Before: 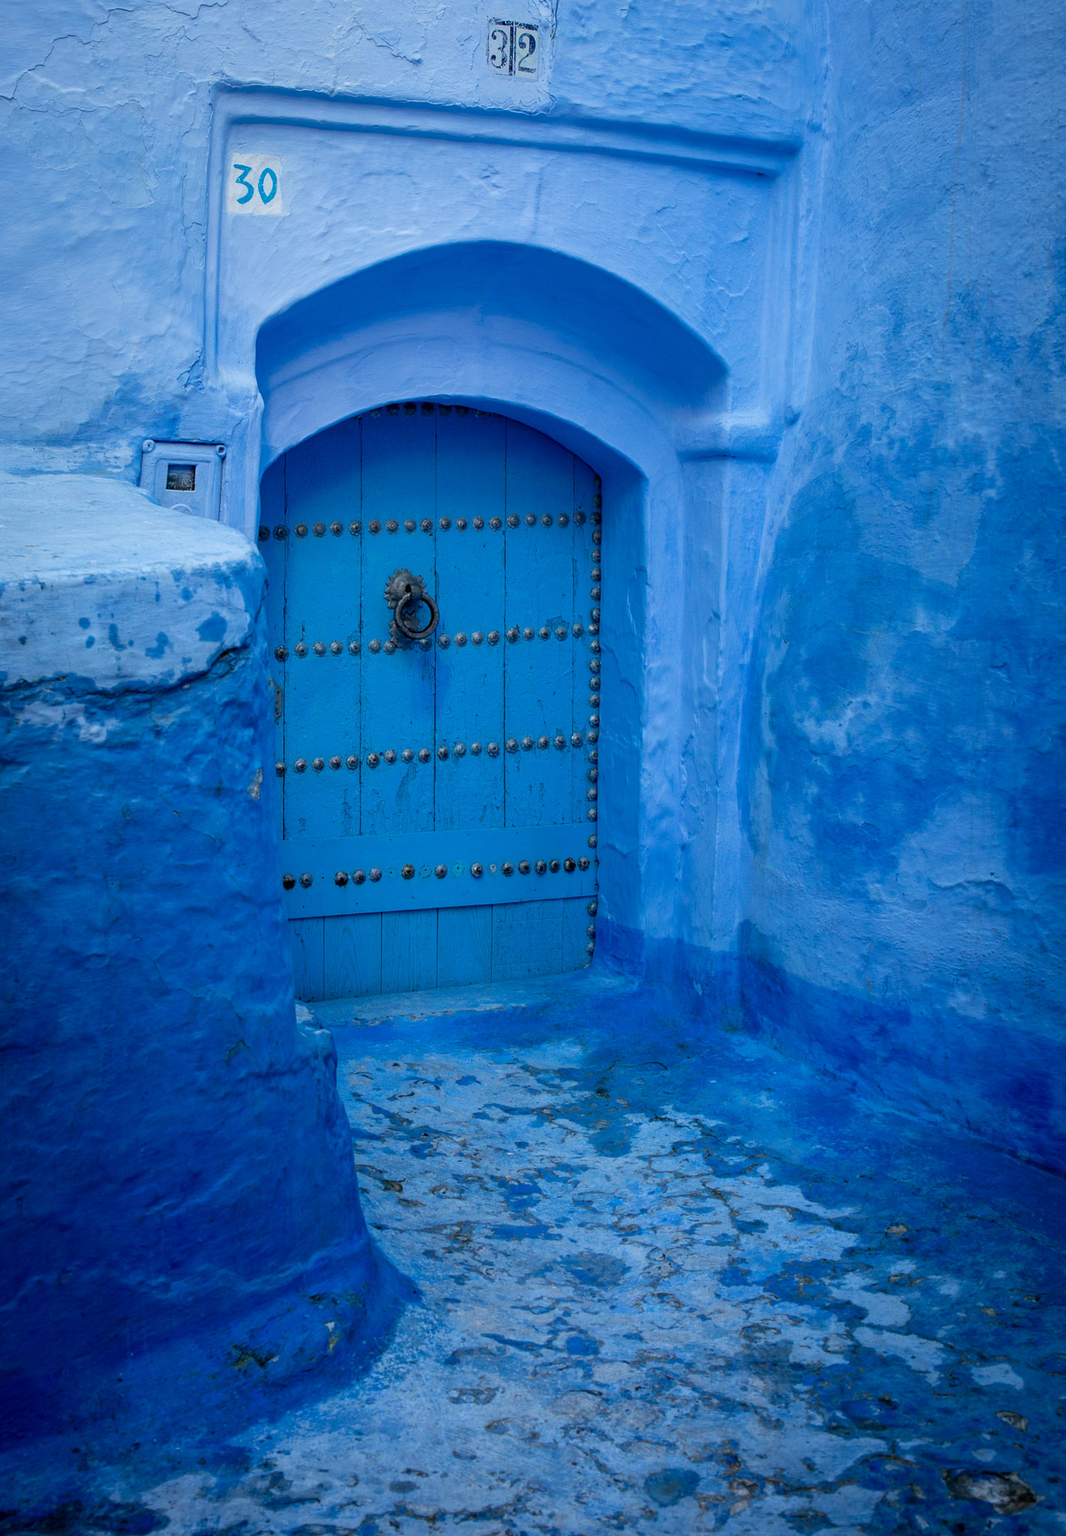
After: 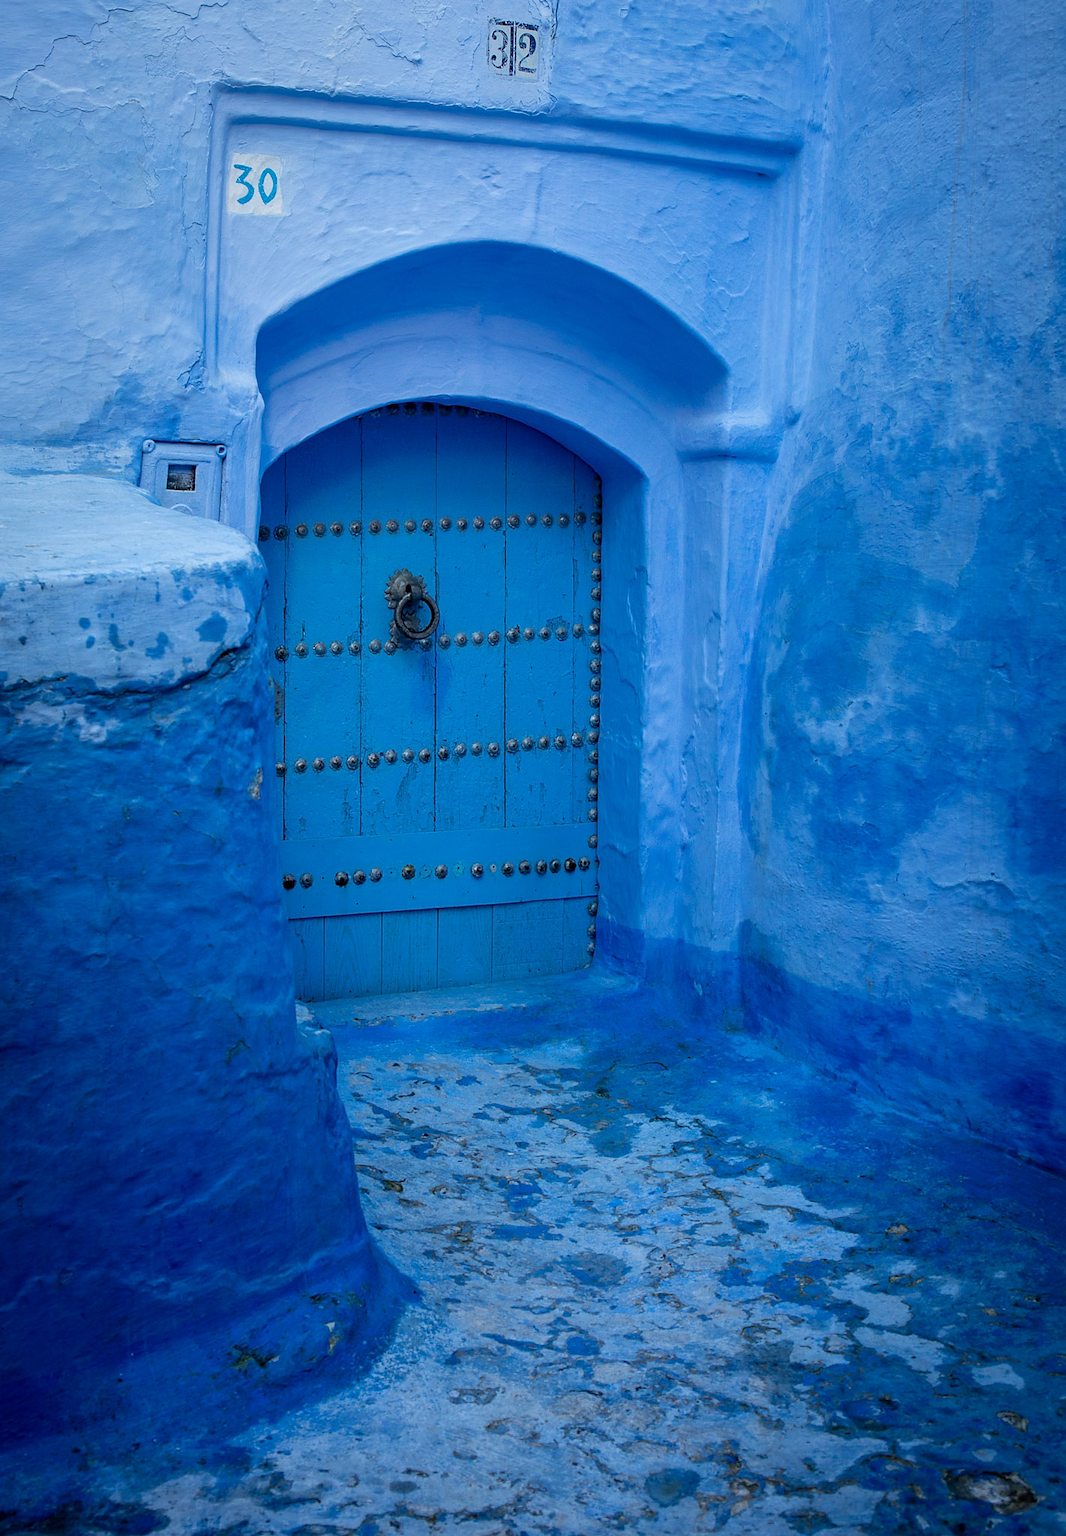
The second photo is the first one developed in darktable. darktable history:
sharpen: radius 1.447, amount 0.394, threshold 1.548
